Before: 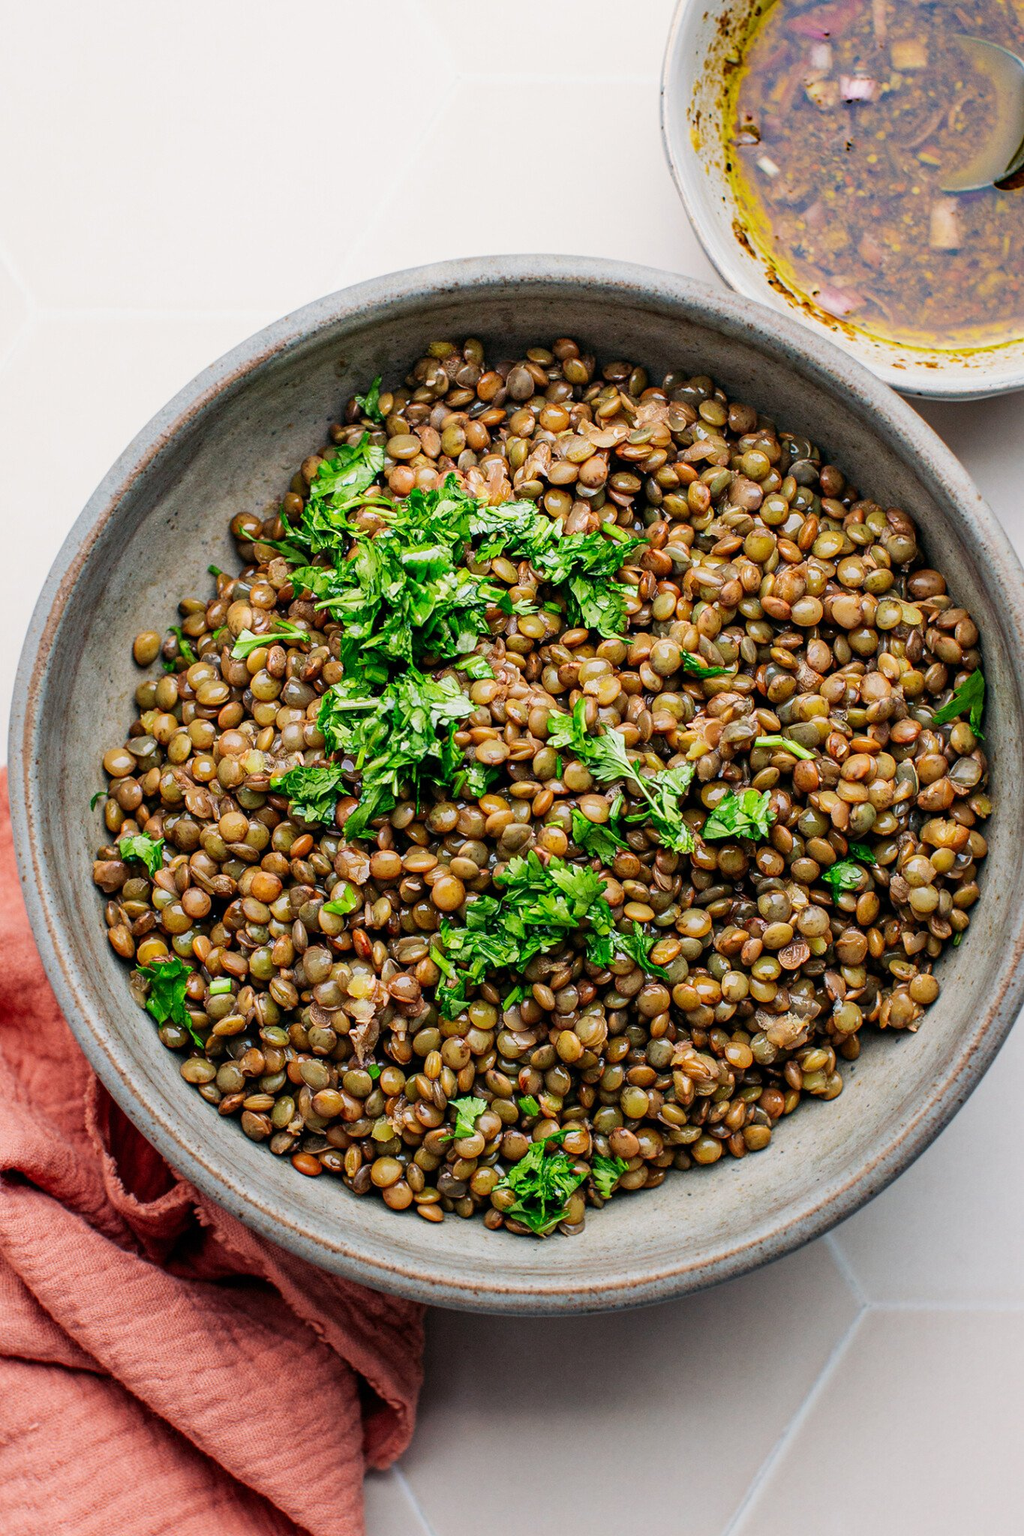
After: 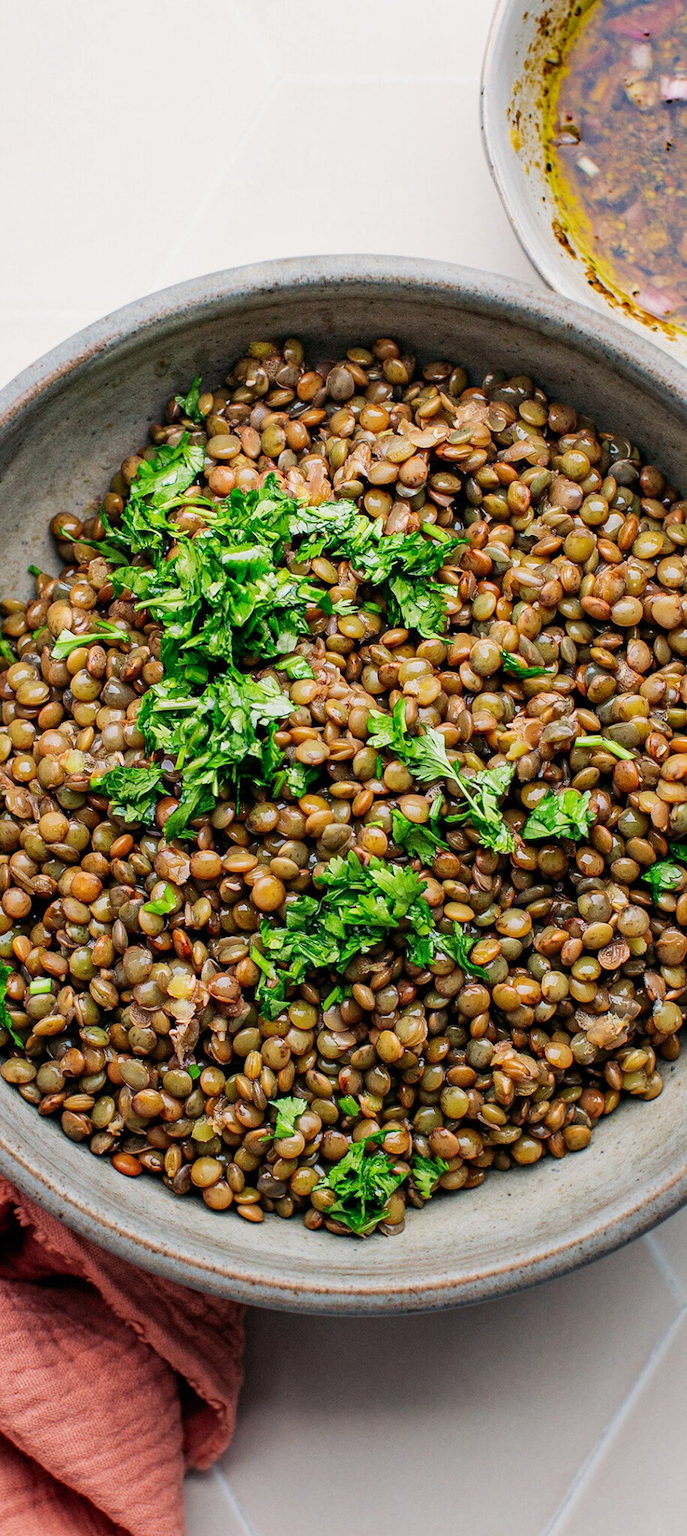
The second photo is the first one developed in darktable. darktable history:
crop and rotate: left 17.651%, right 15.145%
shadows and highlights: shadows 36.38, highlights -26.72, soften with gaussian
